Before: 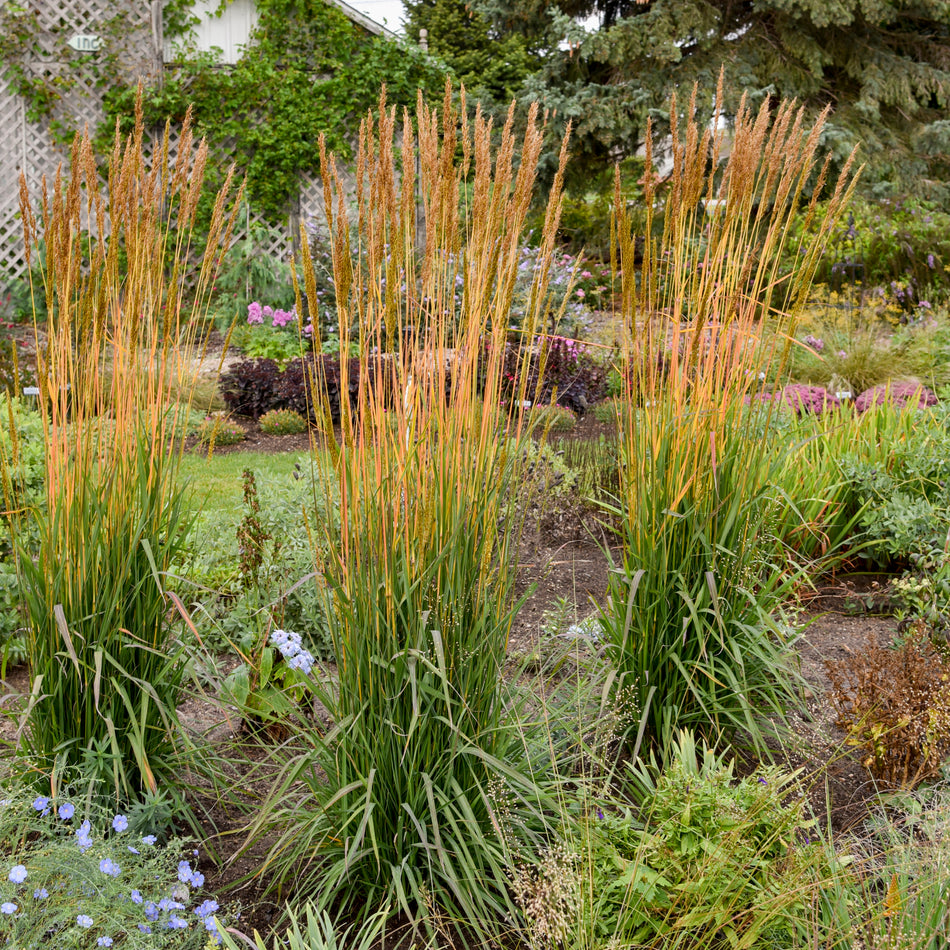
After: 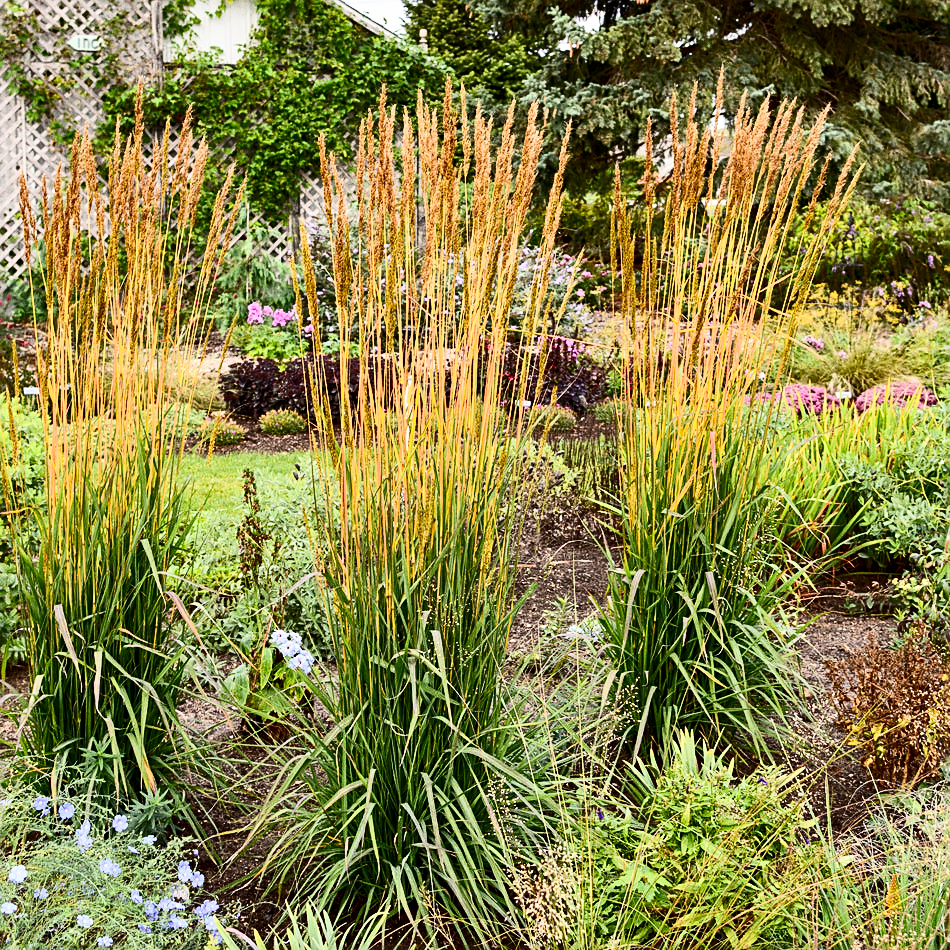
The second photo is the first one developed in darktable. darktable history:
grain: coarseness 0.09 ISO
sharpen: on, module defaults
contrast brightness saturation: contrast 0.4, brightness 0.1, saturation 0.21
